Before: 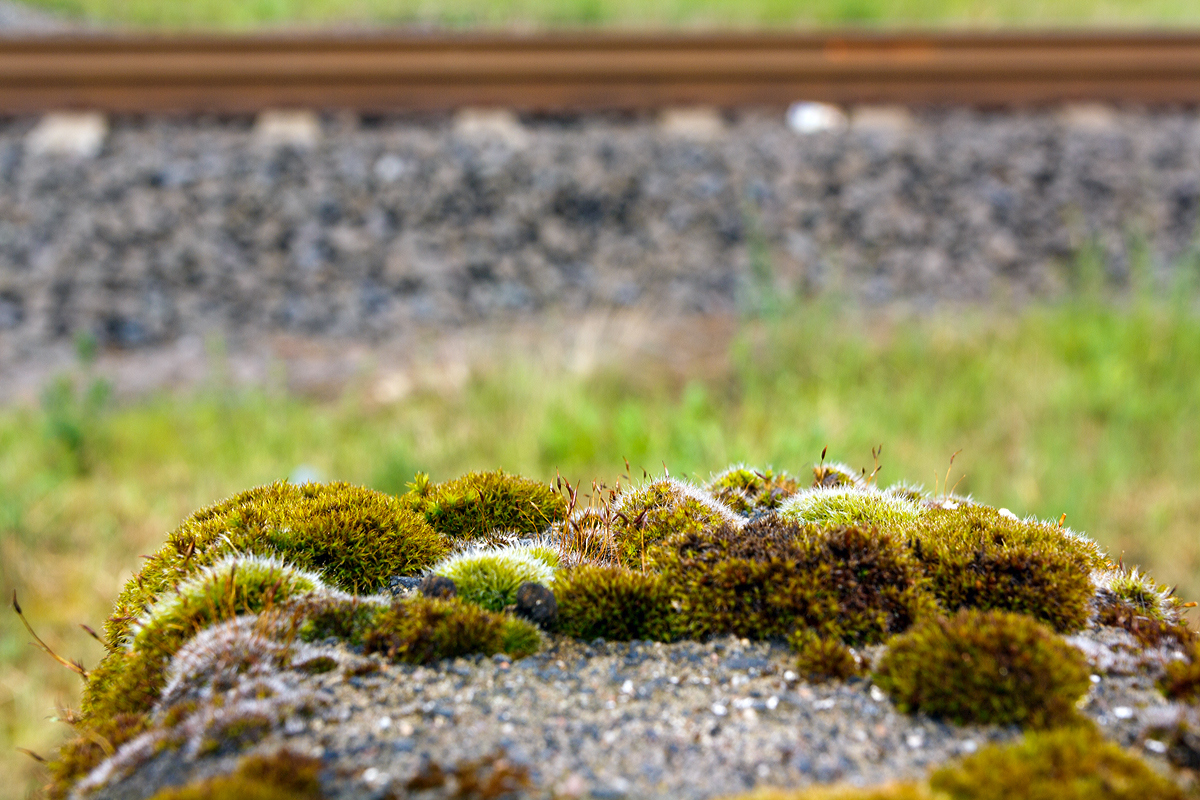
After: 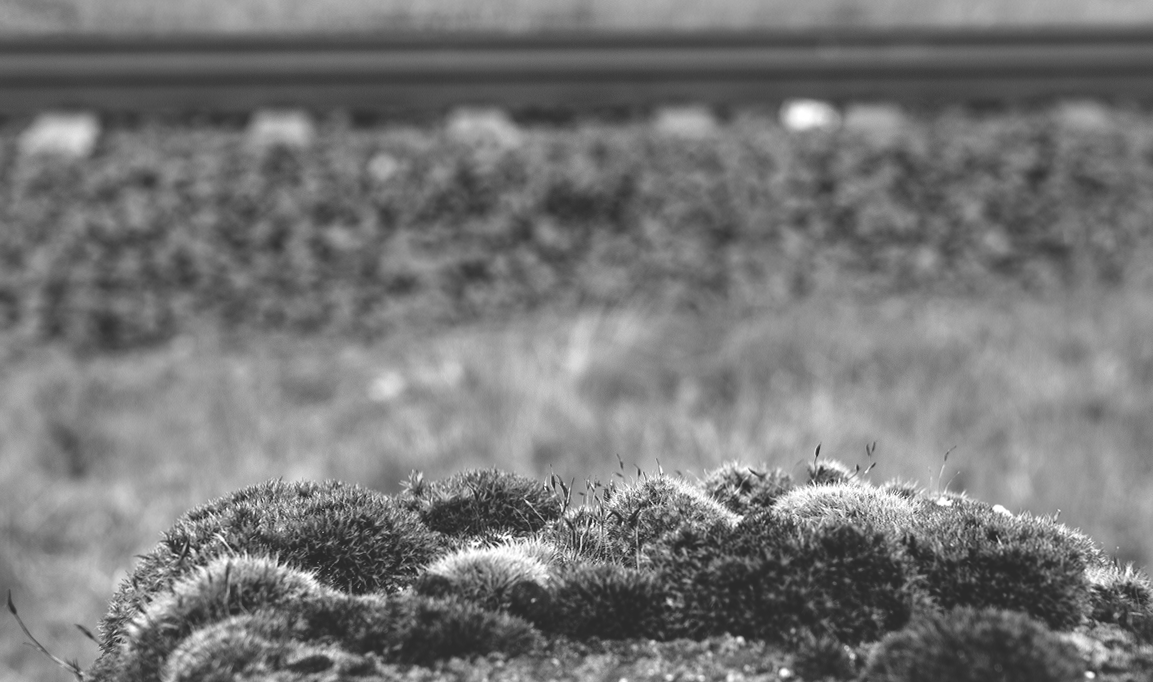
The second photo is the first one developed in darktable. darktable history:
color balance rgb: on, module defaults
crop and rotate: angle 0.2°, left 0.275%, right 3.127%, bottom 14.18%
monochrome: on, module defaults
rgb curve: curves: ch0 [(0, 0.186) (0.314, 0.284) (0.775, 0.708) (1, 1)], compensate middle gray true, preserve colors none
local contrast: mode bilateral grid, contrast 20, coarseness 50, detail 120%, midtone range 0.2
